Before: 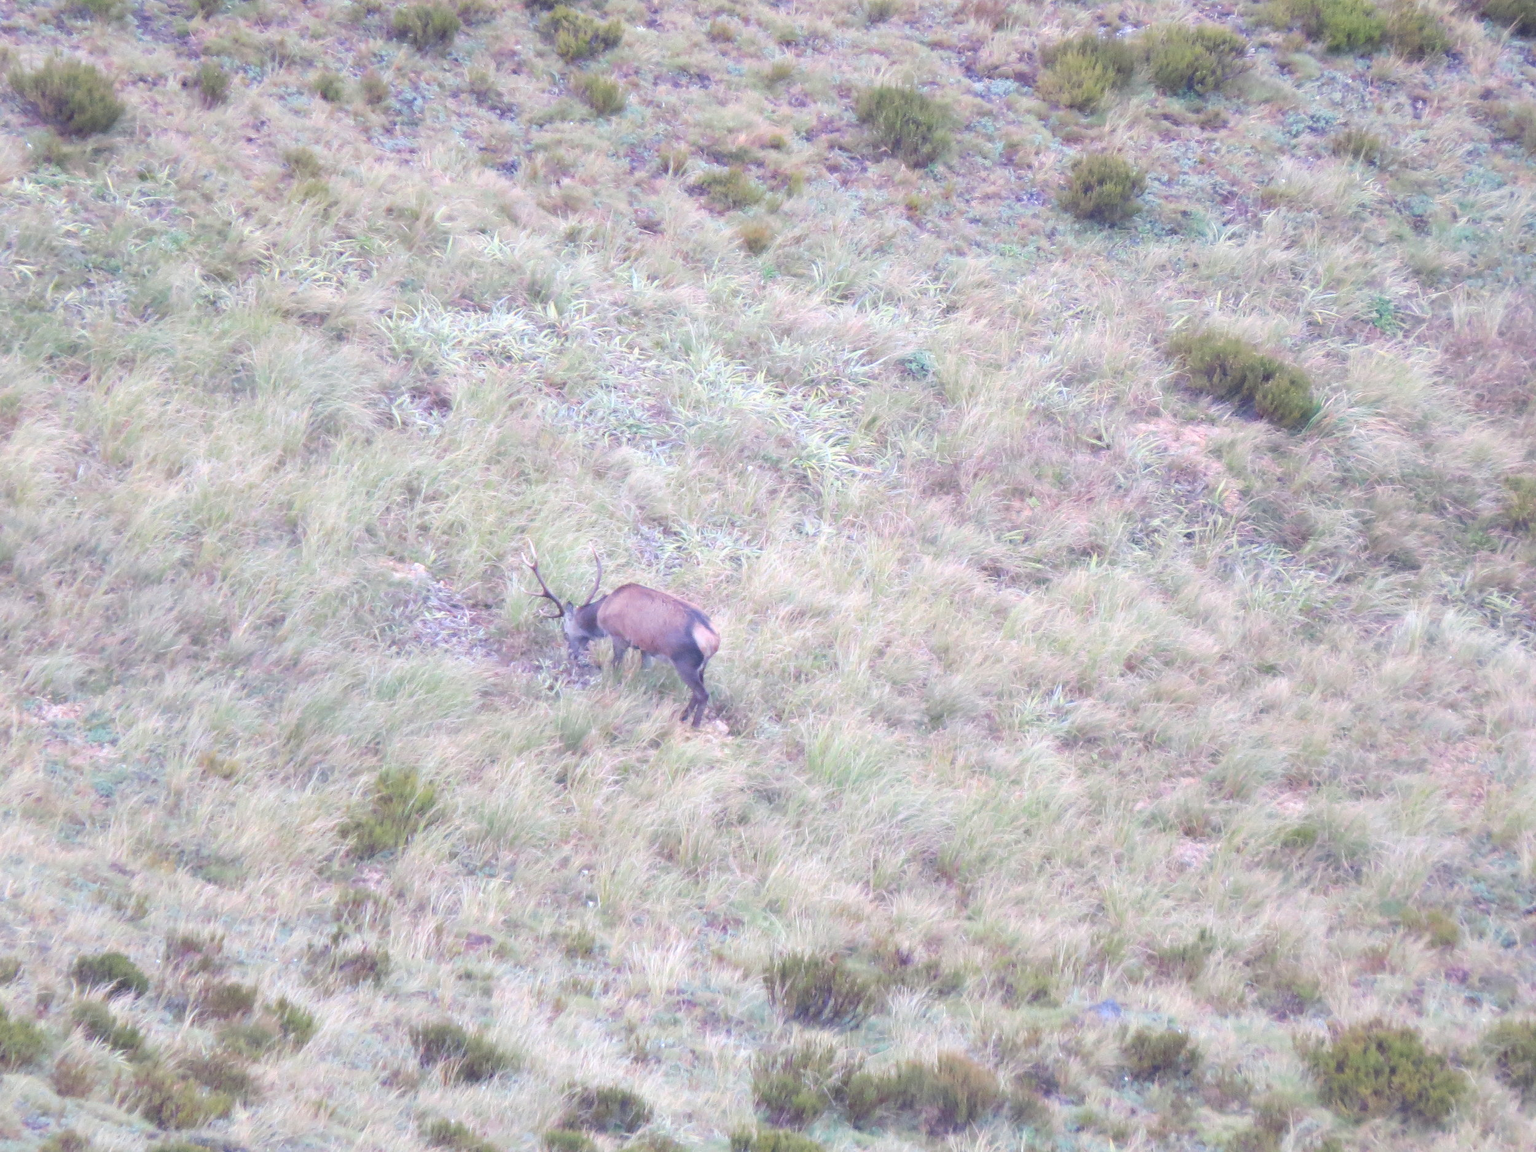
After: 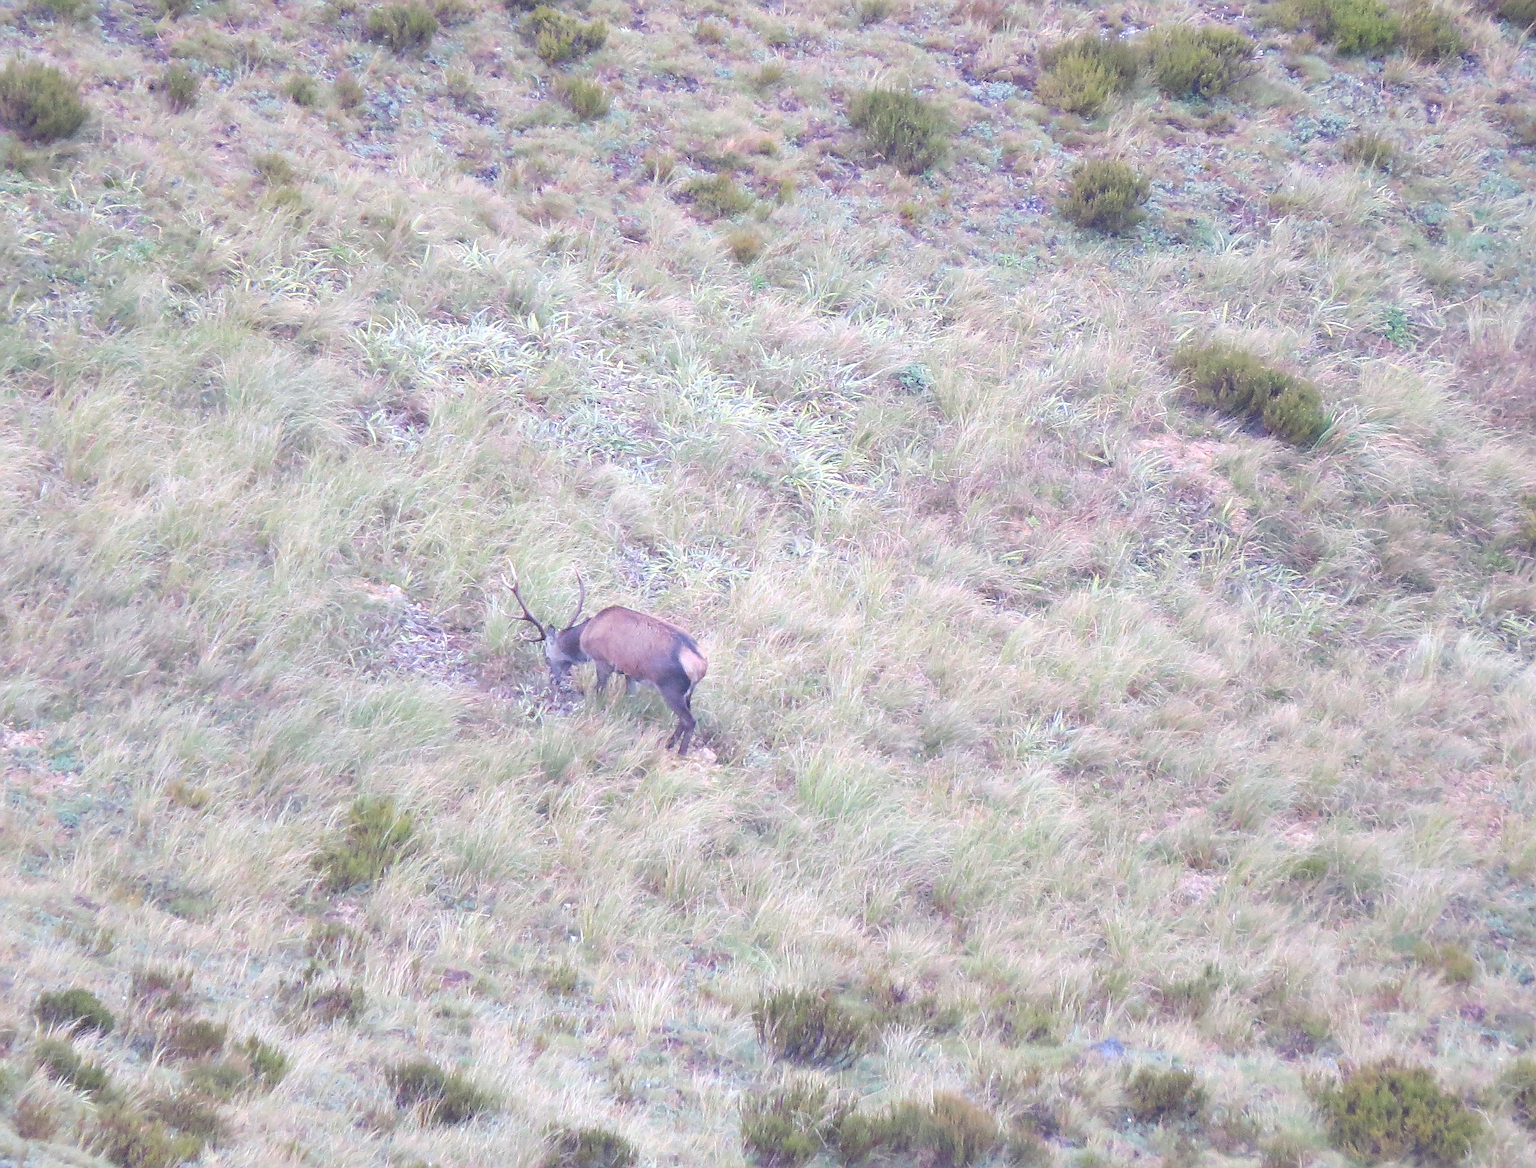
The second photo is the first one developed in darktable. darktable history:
sharpen: radius 1.4, amount 1.25, threshold 0.7
crop and rotate: left 2.536%, right 1.107%, bottom 2.246%
